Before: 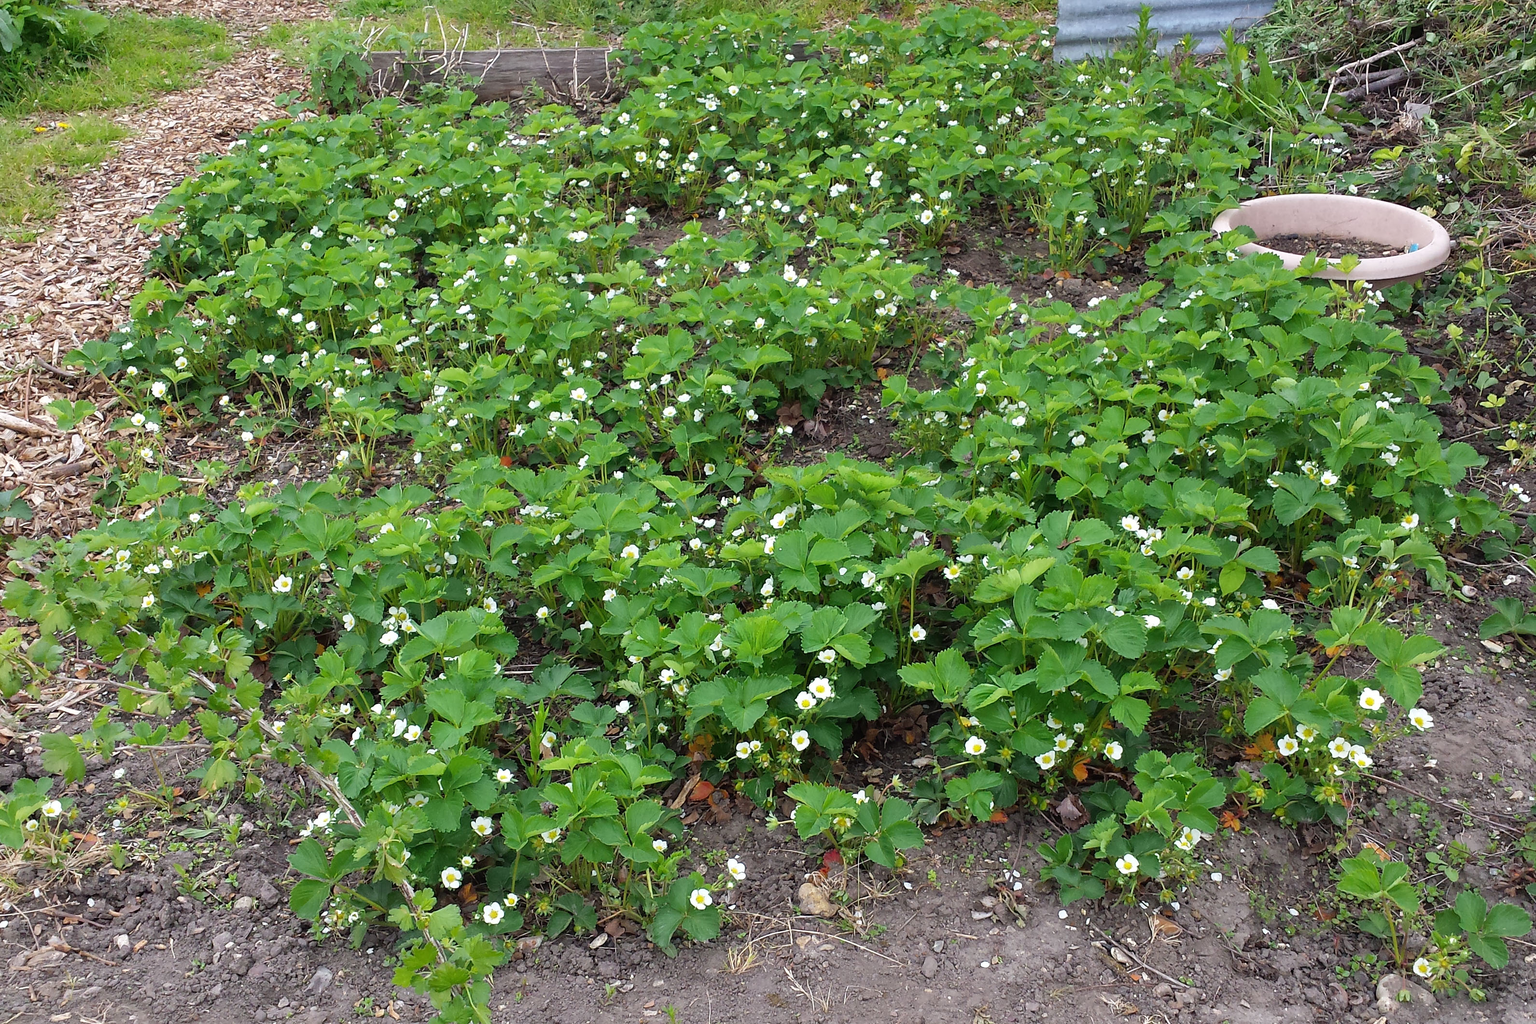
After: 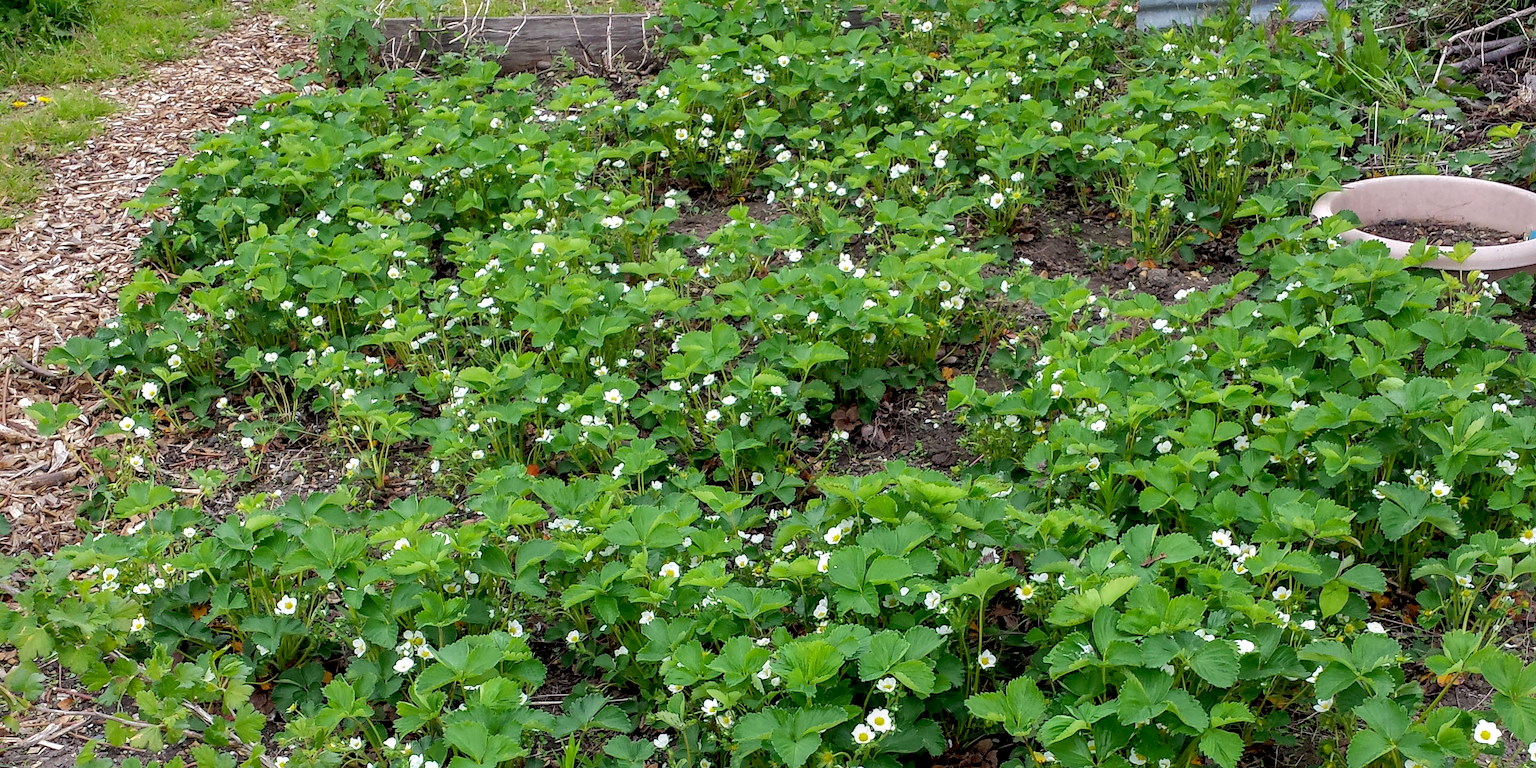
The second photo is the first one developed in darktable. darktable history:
shadows and highlights: shadows 39.32, highlights -59.9
local contrast: detail 130%
crop: left 1.53%, top 3.463%, right 7.773%, bottom 28.494%
exposure: black level correction 0.01, exposure 0.015 EV, compensate highlight preservation false
